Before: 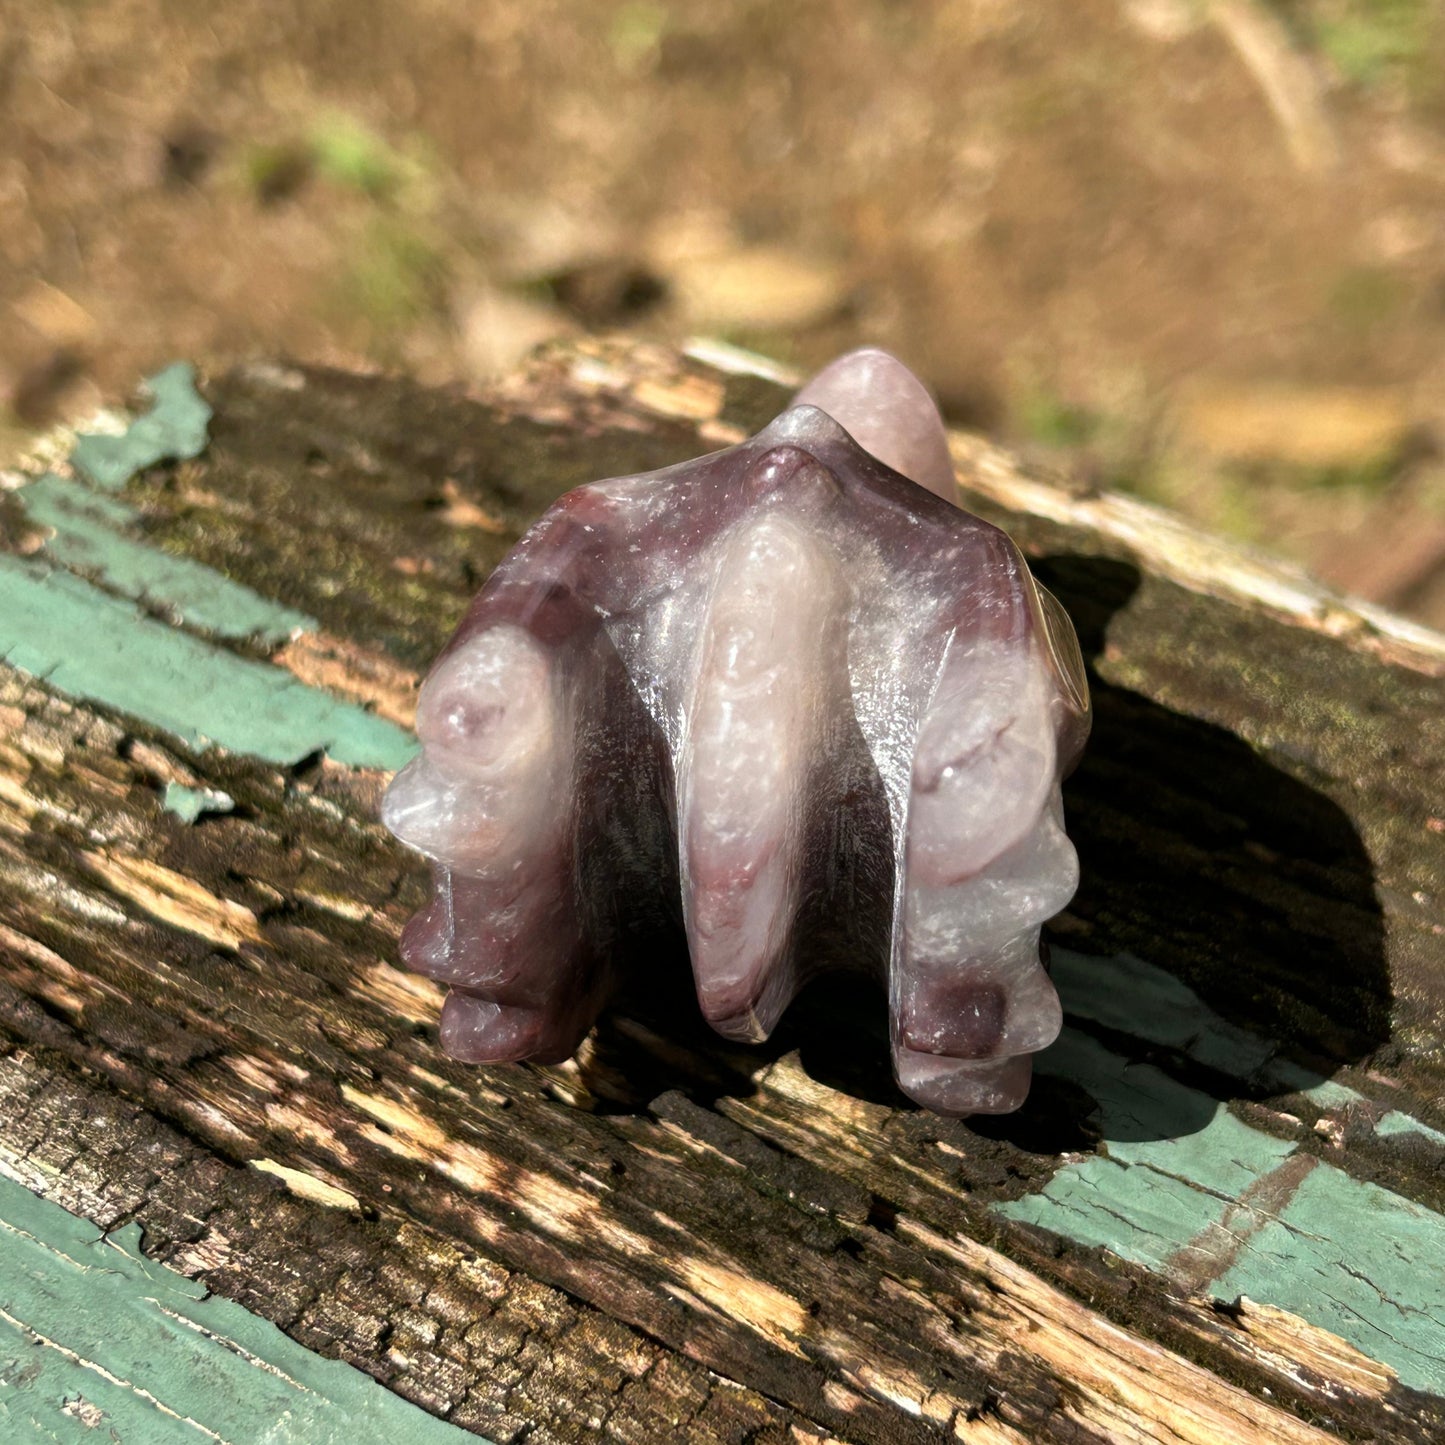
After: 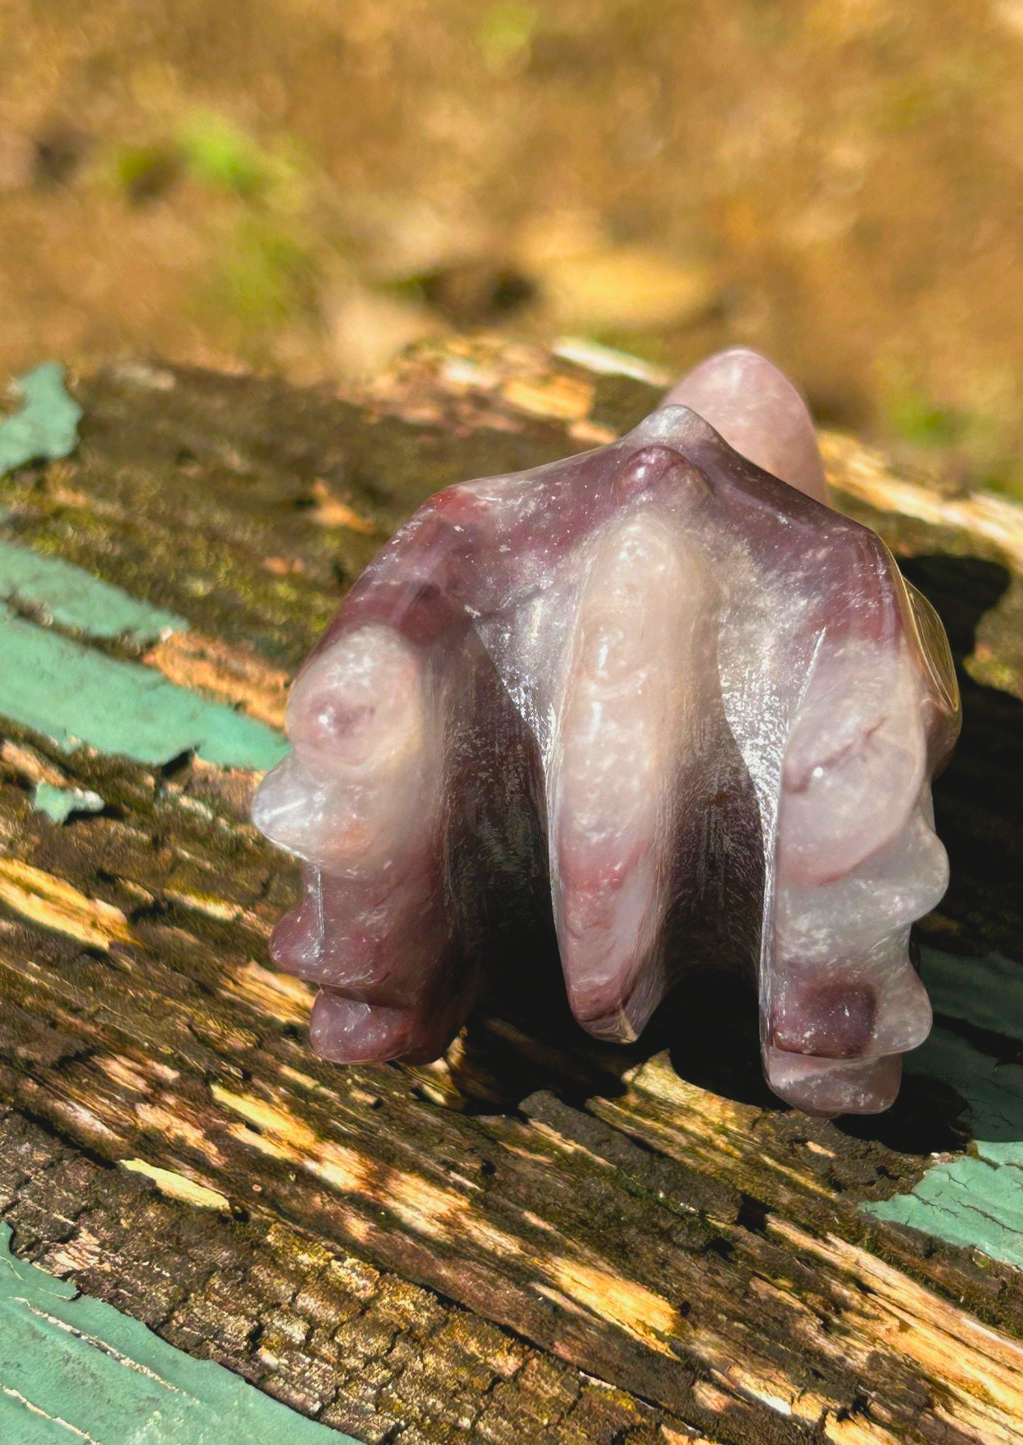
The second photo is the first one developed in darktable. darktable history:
contrast brightness saturation: contrast -0.1, brightness 0.05, saturation 0.08
color balance rgb: perceptual saturation grading › global saturation 20%, global vibrance 20%
crop and rotate: left 9.061%, right 20.142%
